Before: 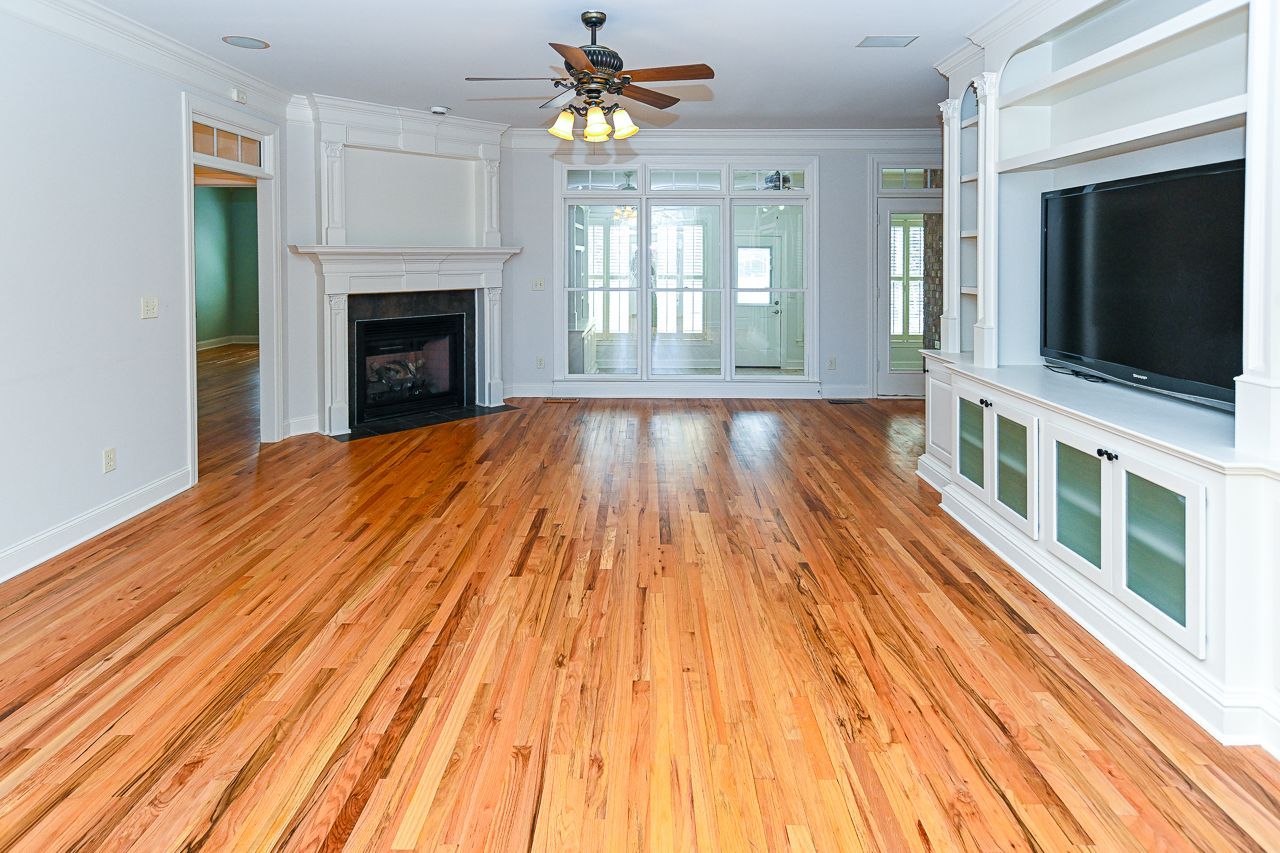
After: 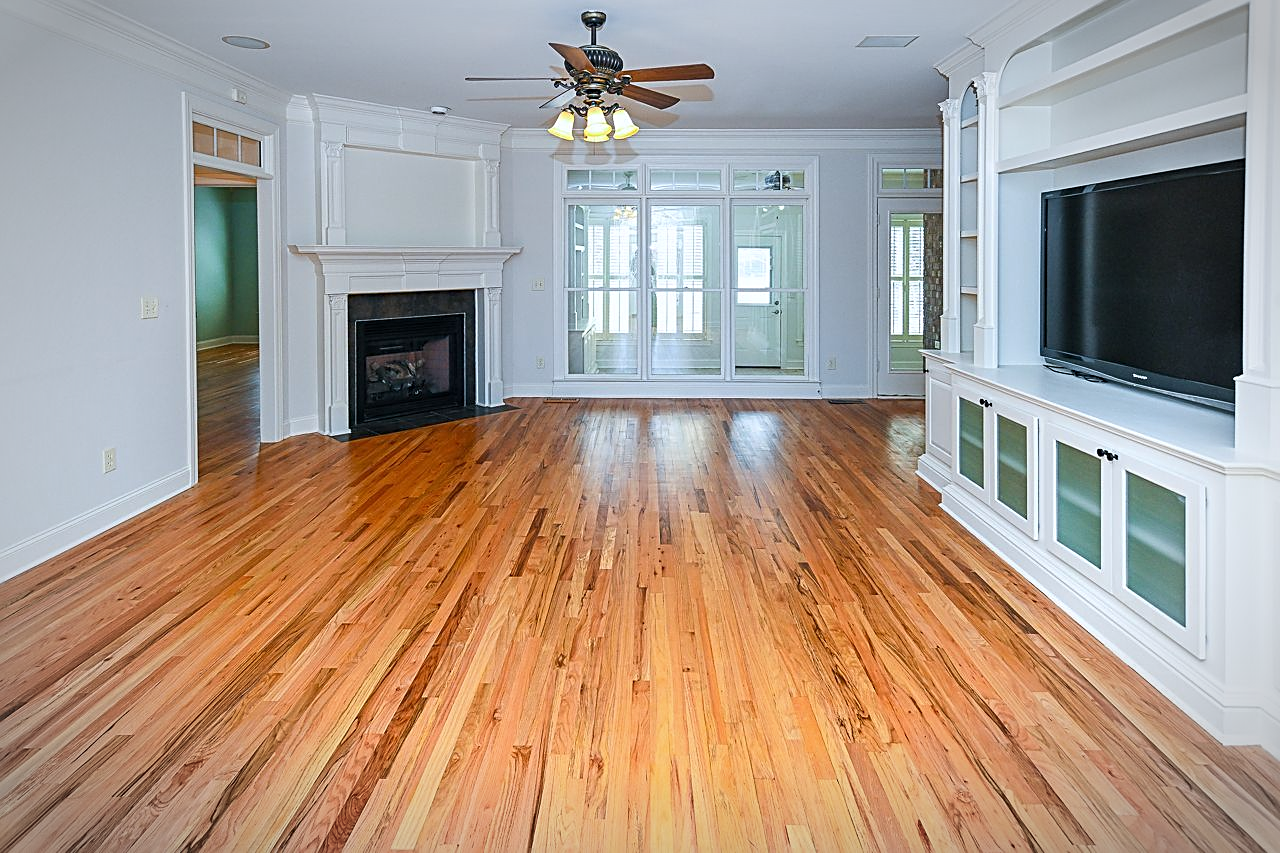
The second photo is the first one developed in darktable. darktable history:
sharpen: on, module defaults
white balance: red 0.98, blue 1.034
vignetting: automatic ratio true
